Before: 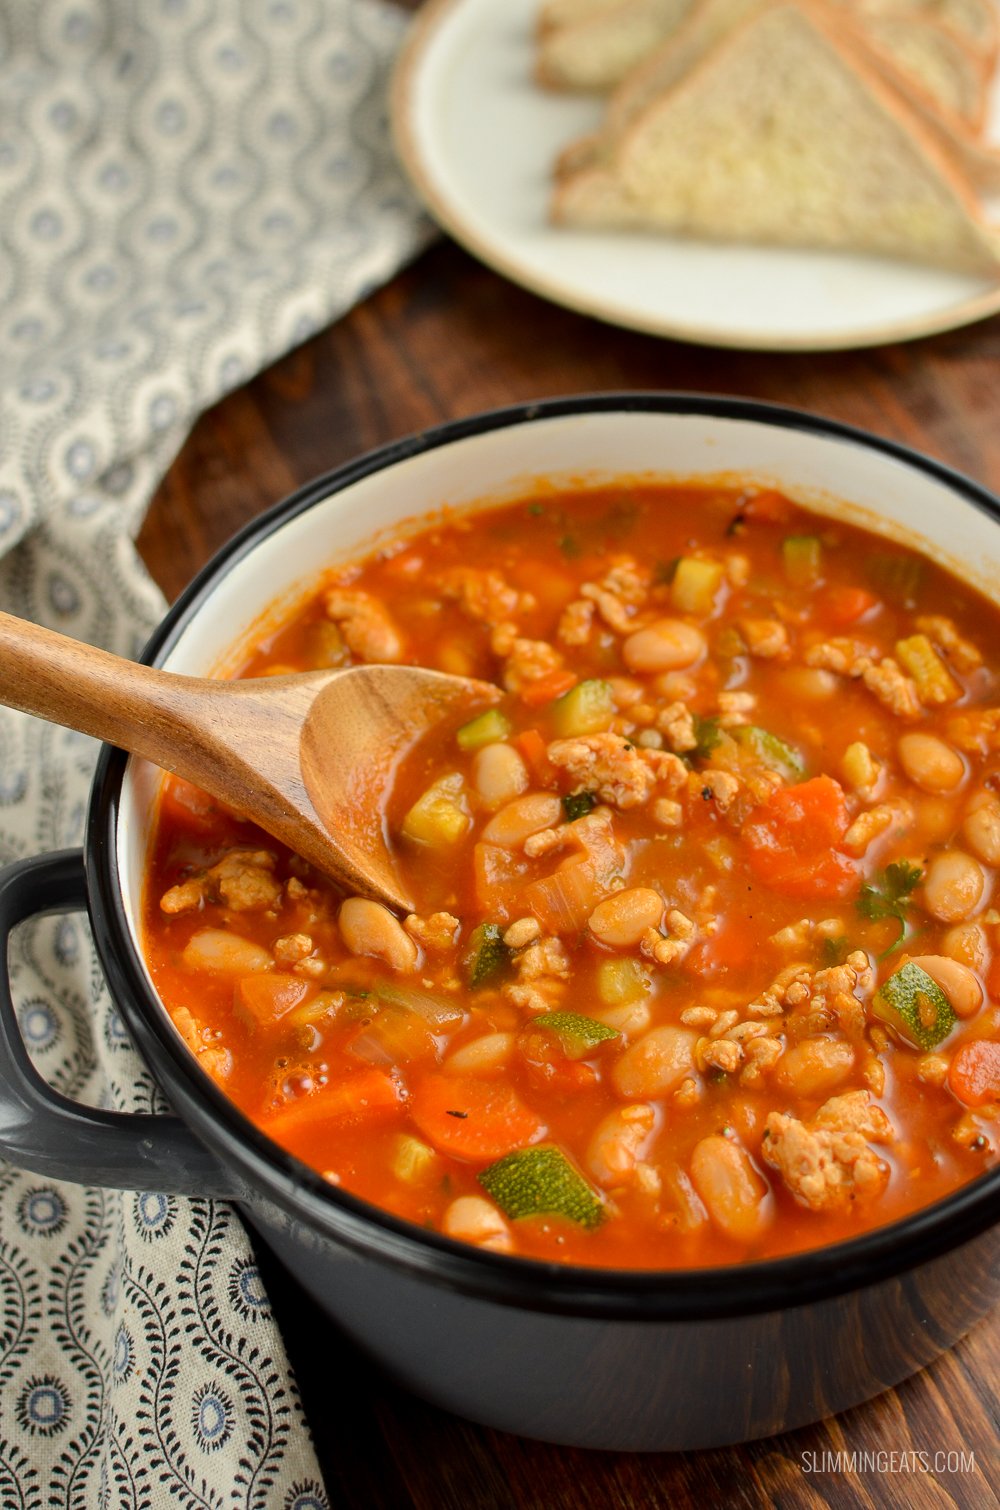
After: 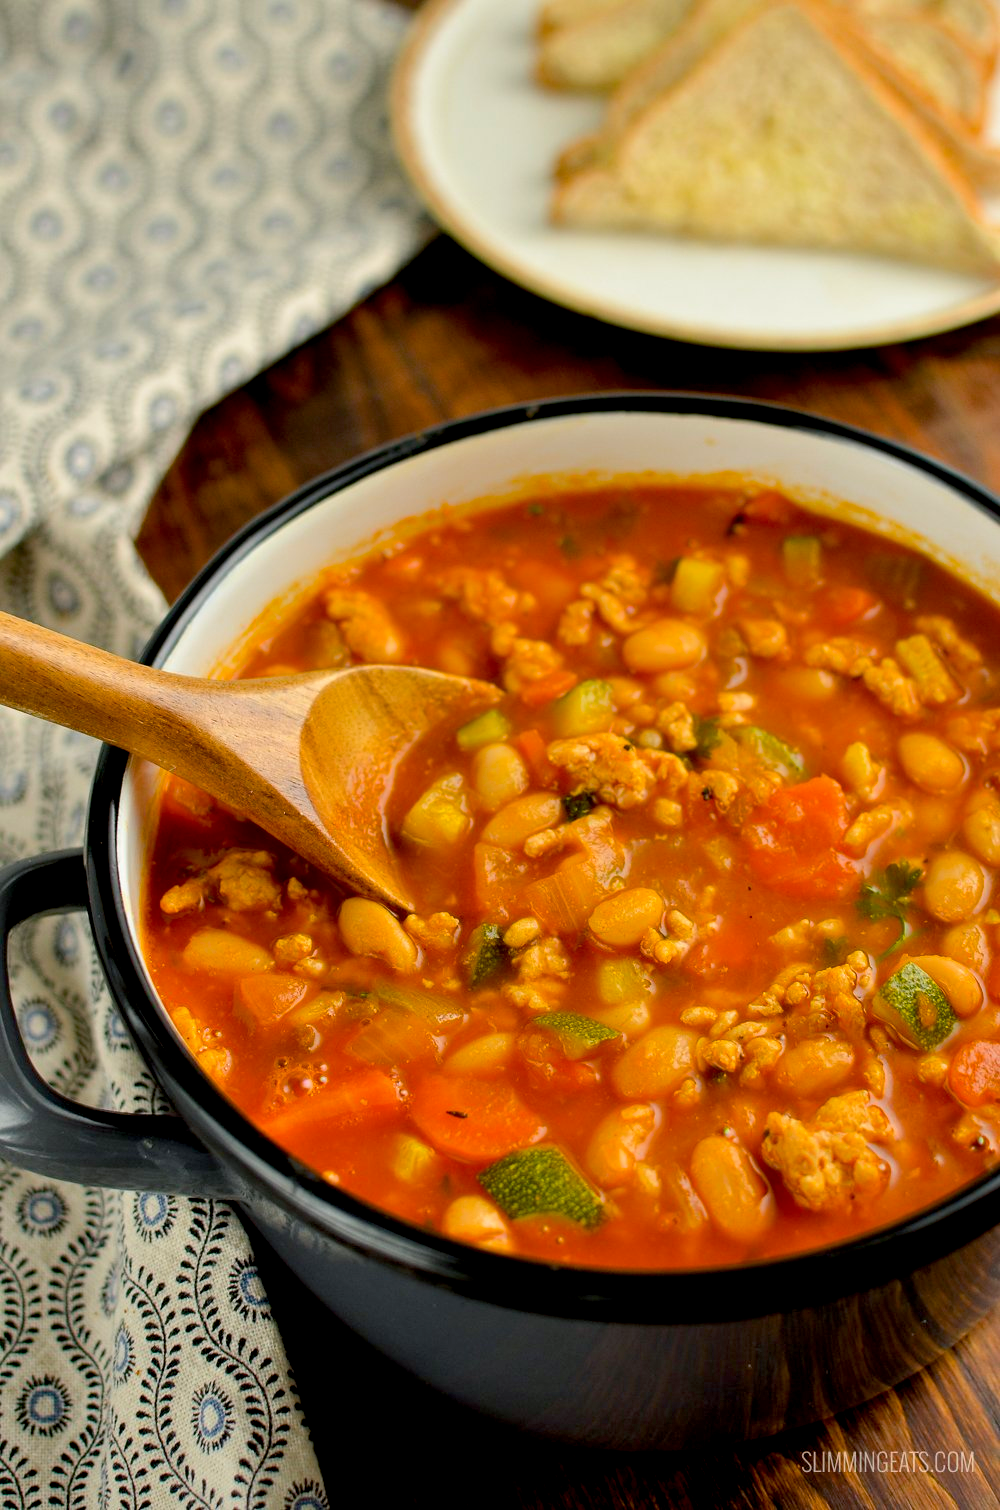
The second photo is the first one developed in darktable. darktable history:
color correction: highlights b* -0.049
exposure: black level correction 0.013, compensate highlight preservation false
color balance rgb: shadows lift › chroma 2.017%, shadows lift › hue 220.34°, linear chroma grading › global chroma 8.668%, perceptual saturation grading › global saturation 19.832%
